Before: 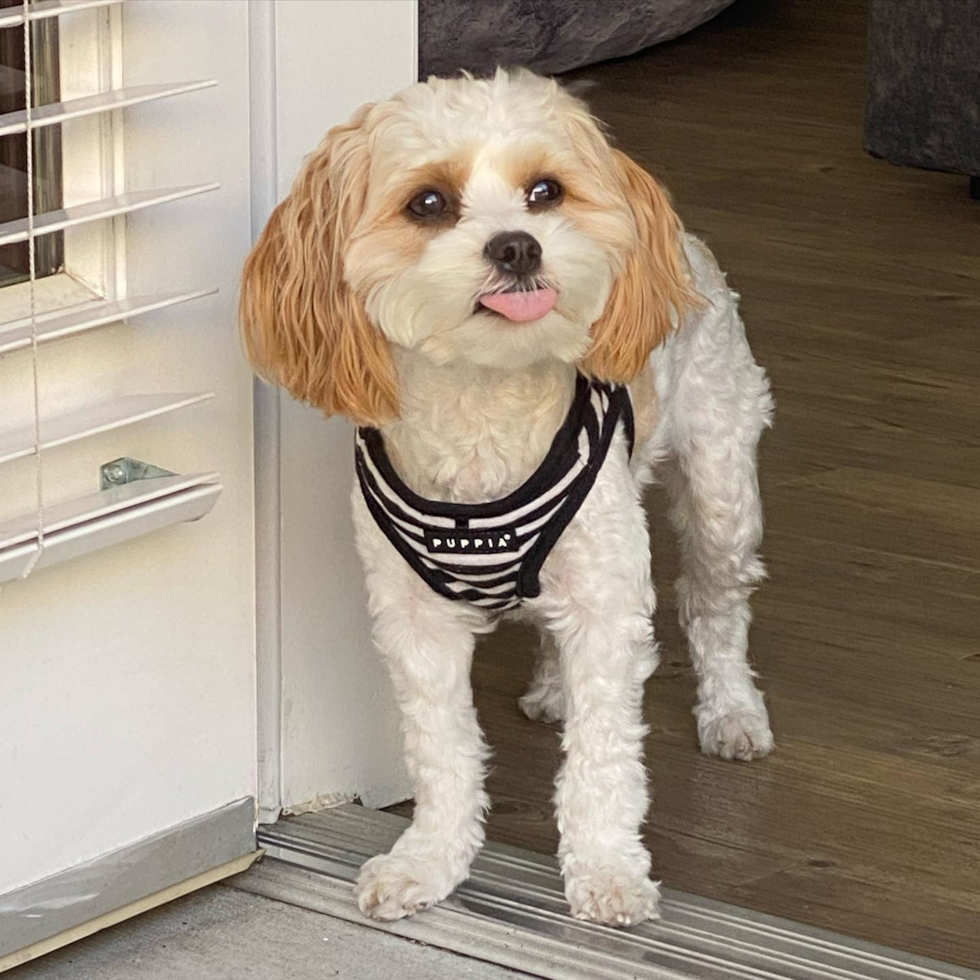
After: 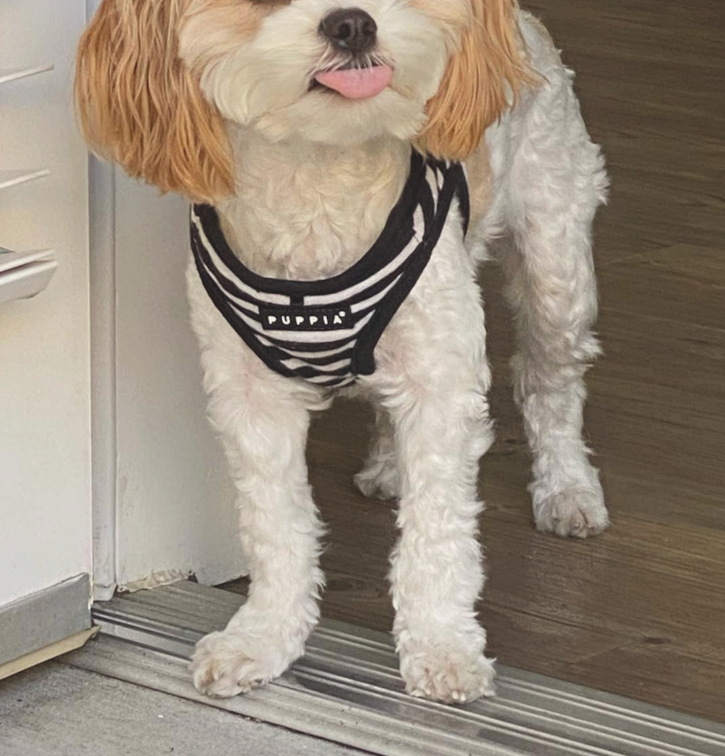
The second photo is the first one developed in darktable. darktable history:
crop: left 16.871%, top 22.857%, right 9.116%
exposure: black level correction -0.015, exposure -0.125 EV, compensate highlight preservation false
